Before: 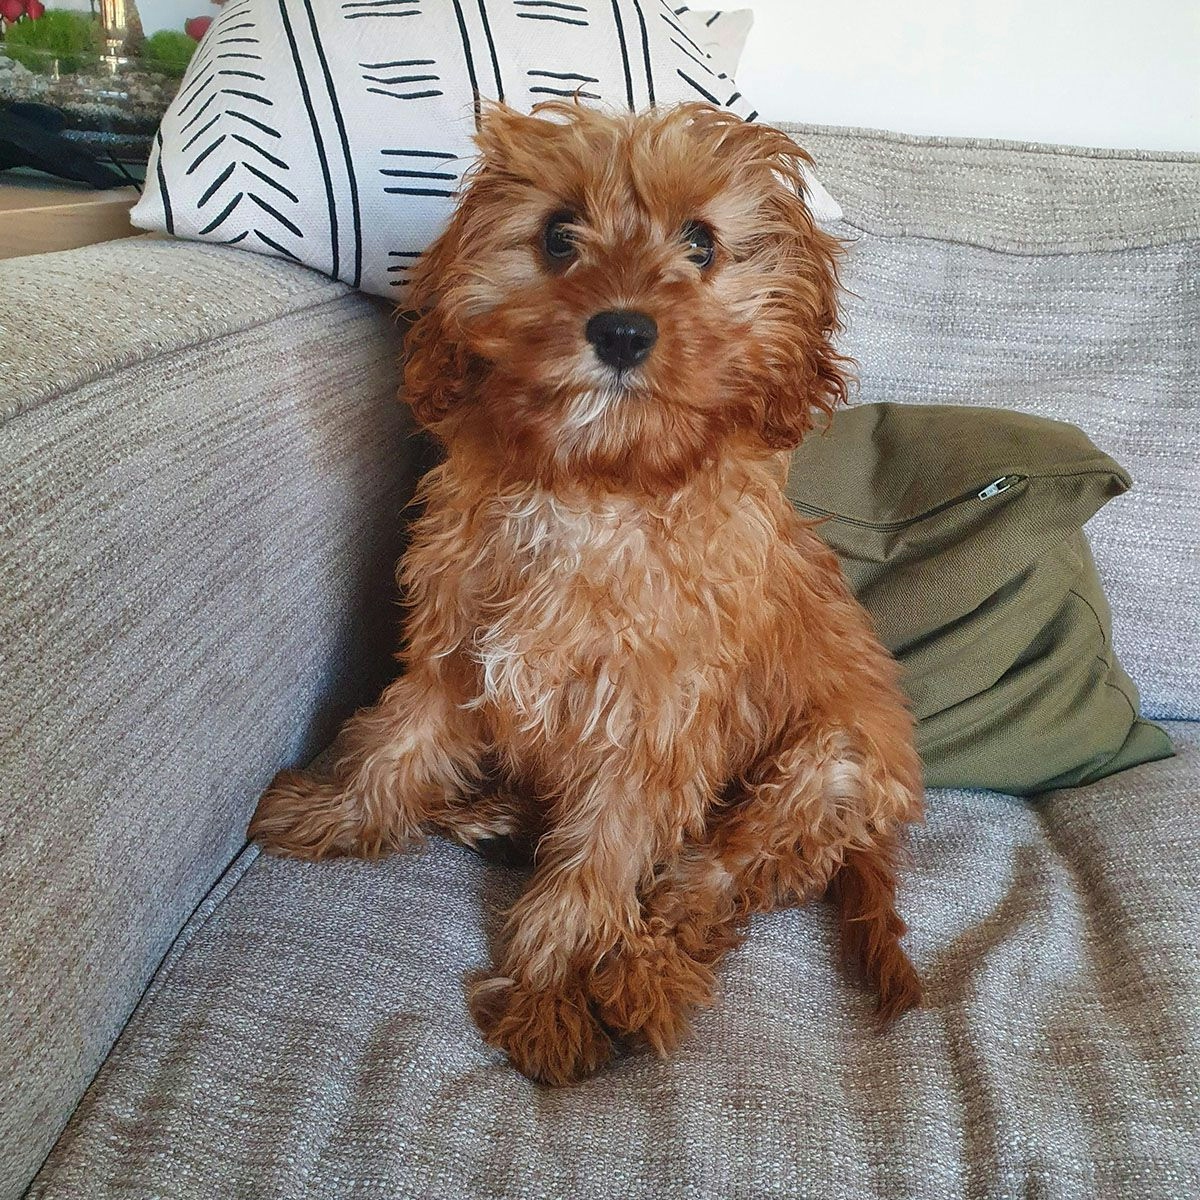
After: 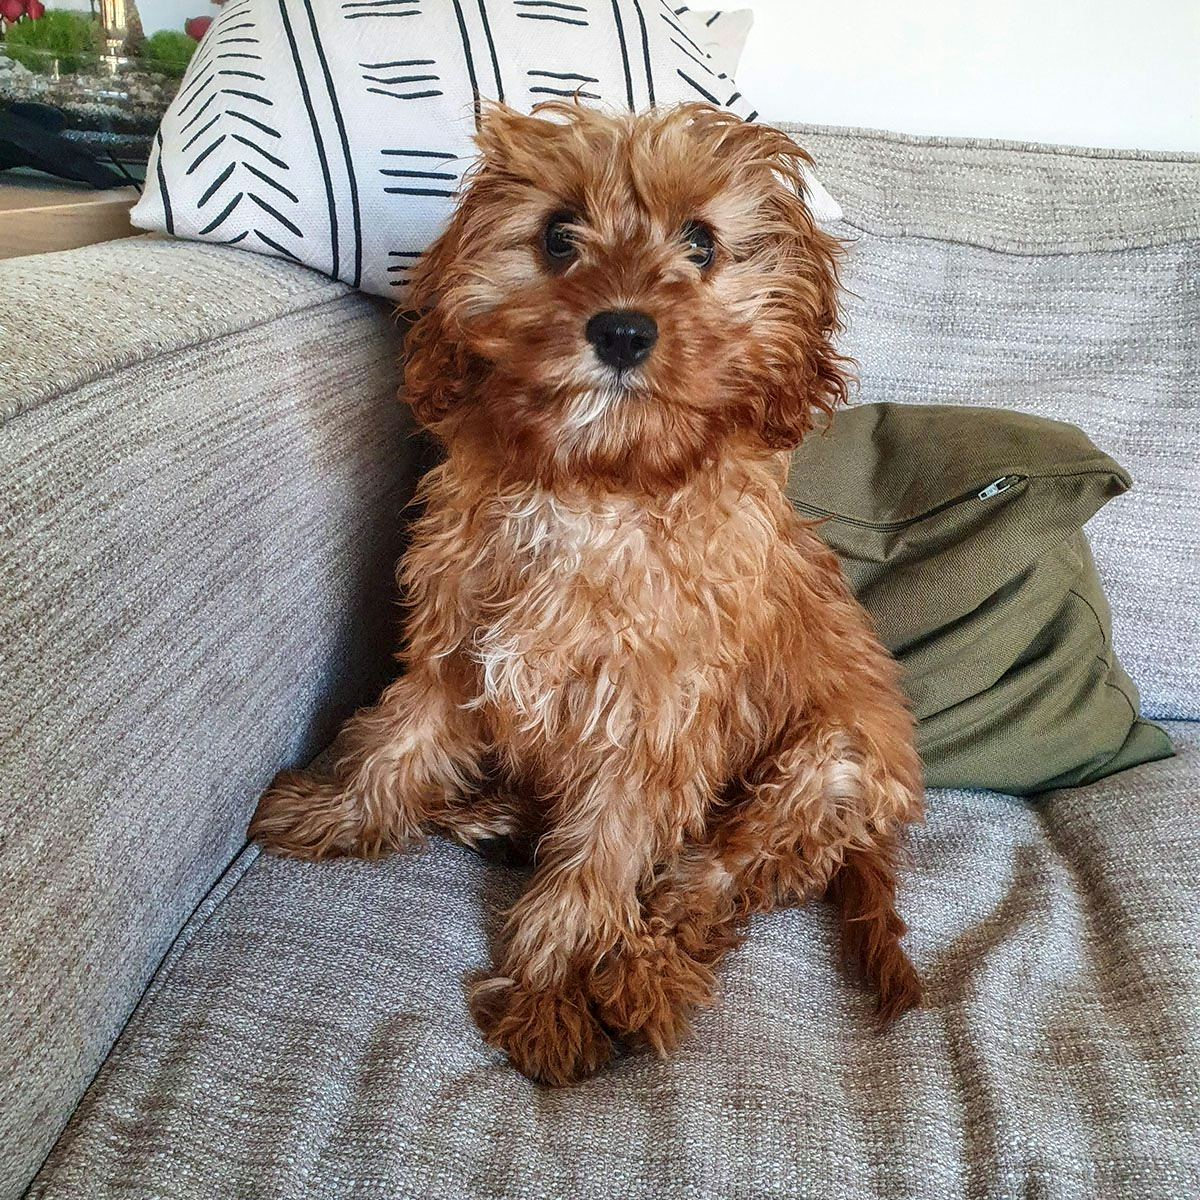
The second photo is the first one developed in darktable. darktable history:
local contrast: detail 130%
contrast brightness saturation: contrast 0.15, brightness 0.05
